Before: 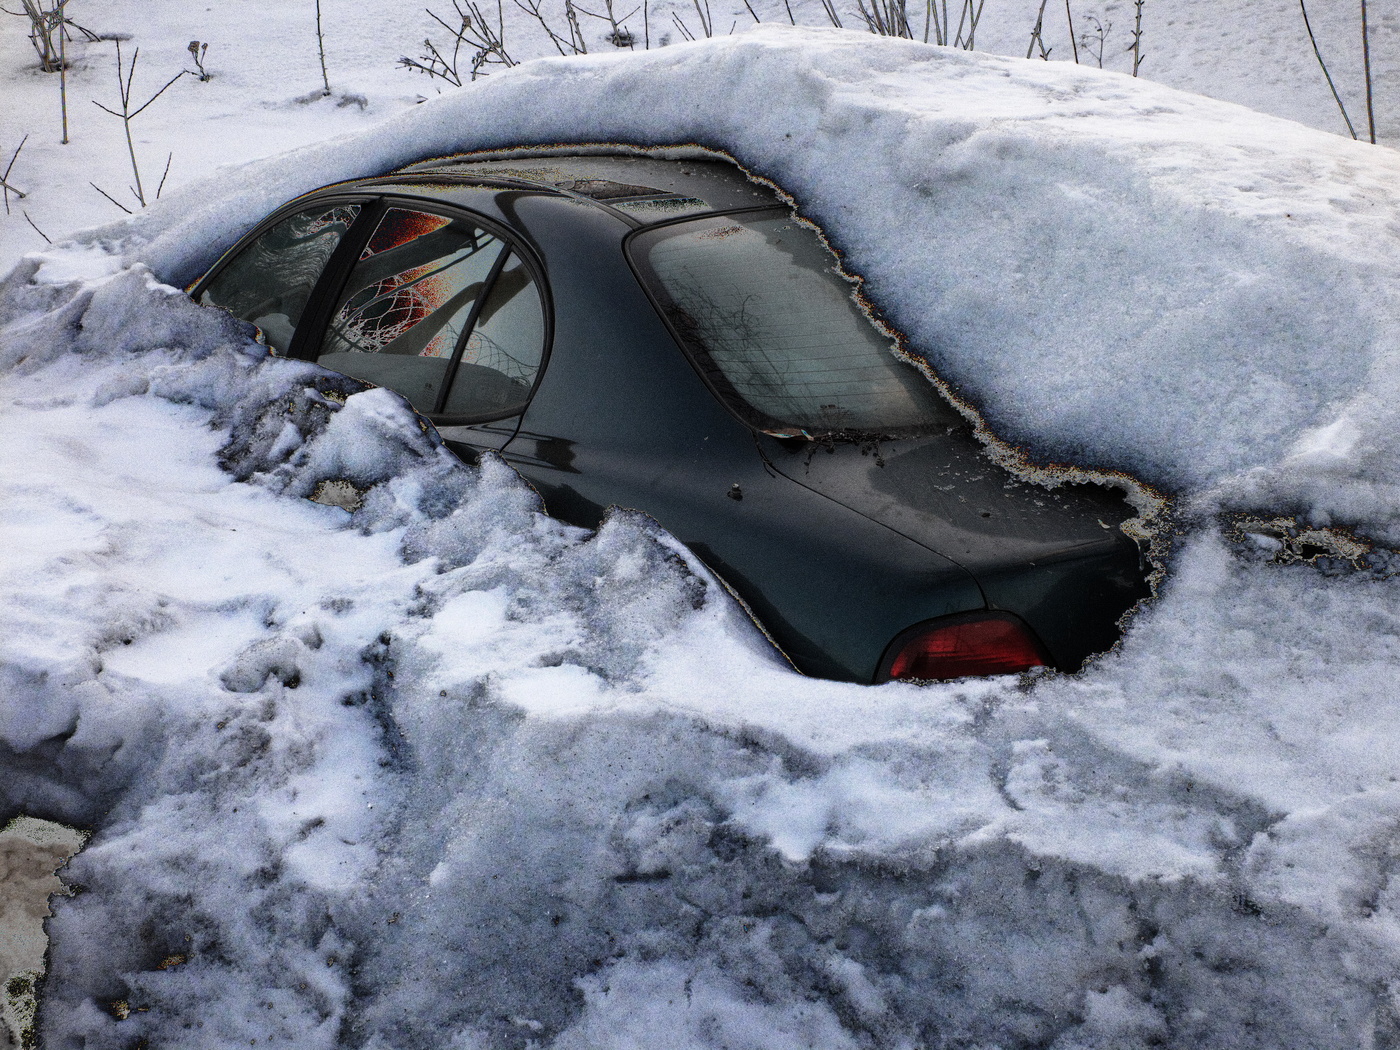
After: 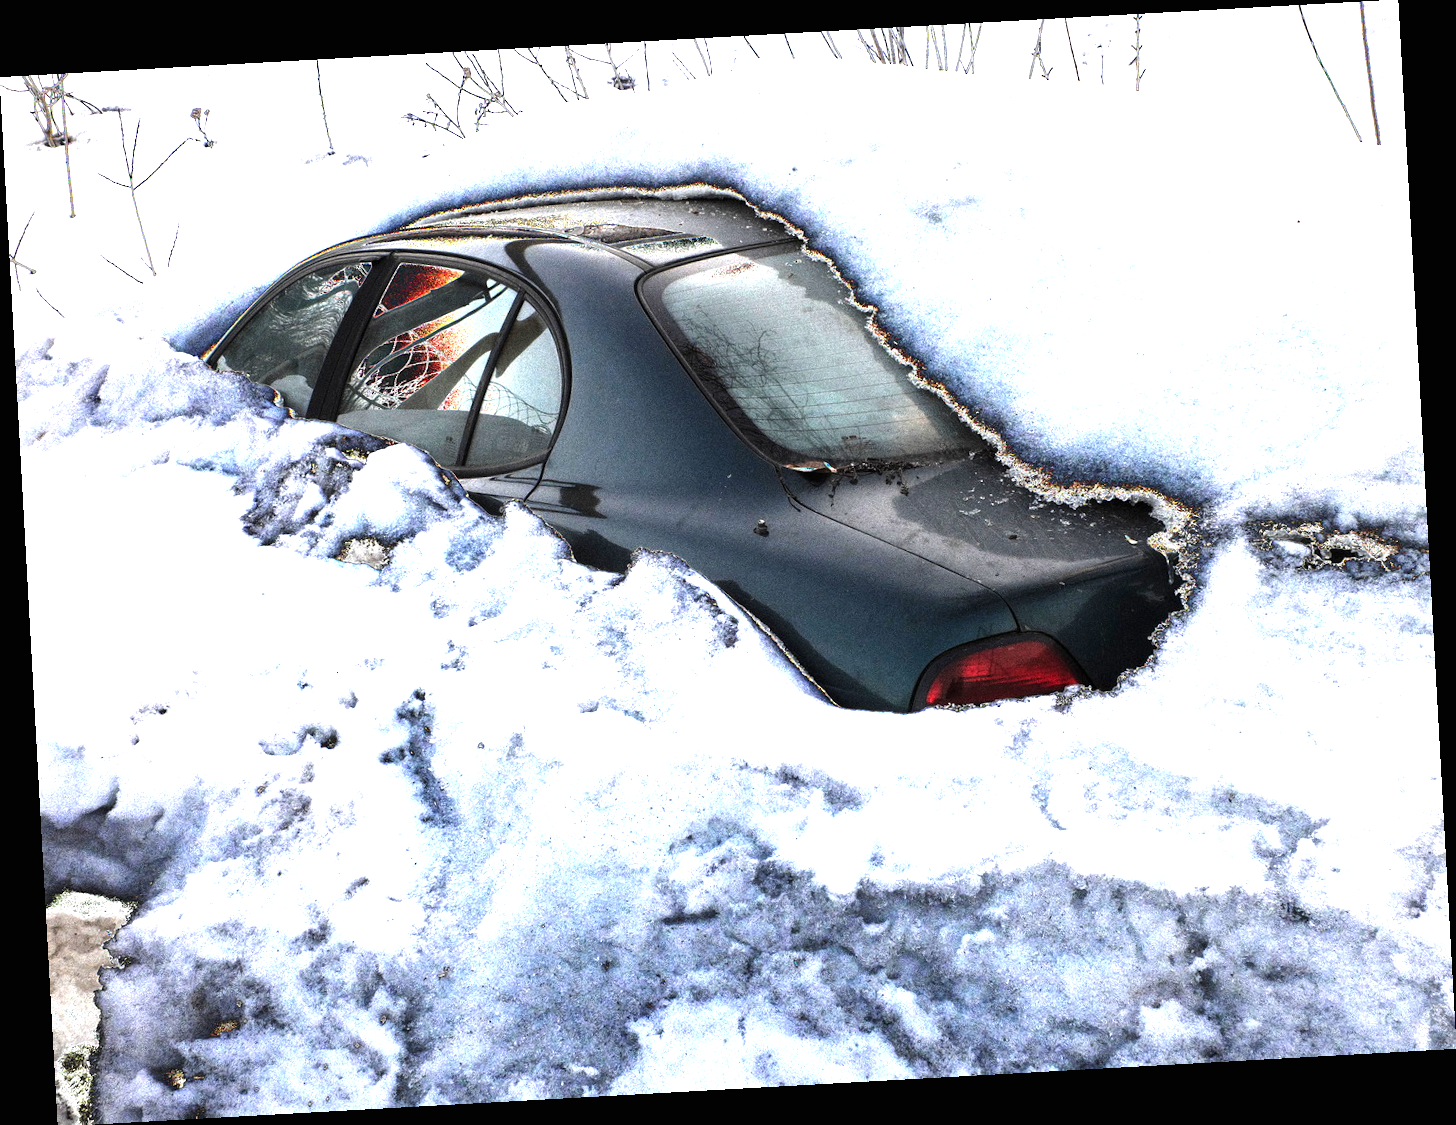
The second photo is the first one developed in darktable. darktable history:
rotate and perspective: rotation -3.18°, automatic cropping off
exposure: black level correction 0, exposure 1.1 EV, compensate exposure bias true, compensate highlight preservation false
color balance: contrast 10%
